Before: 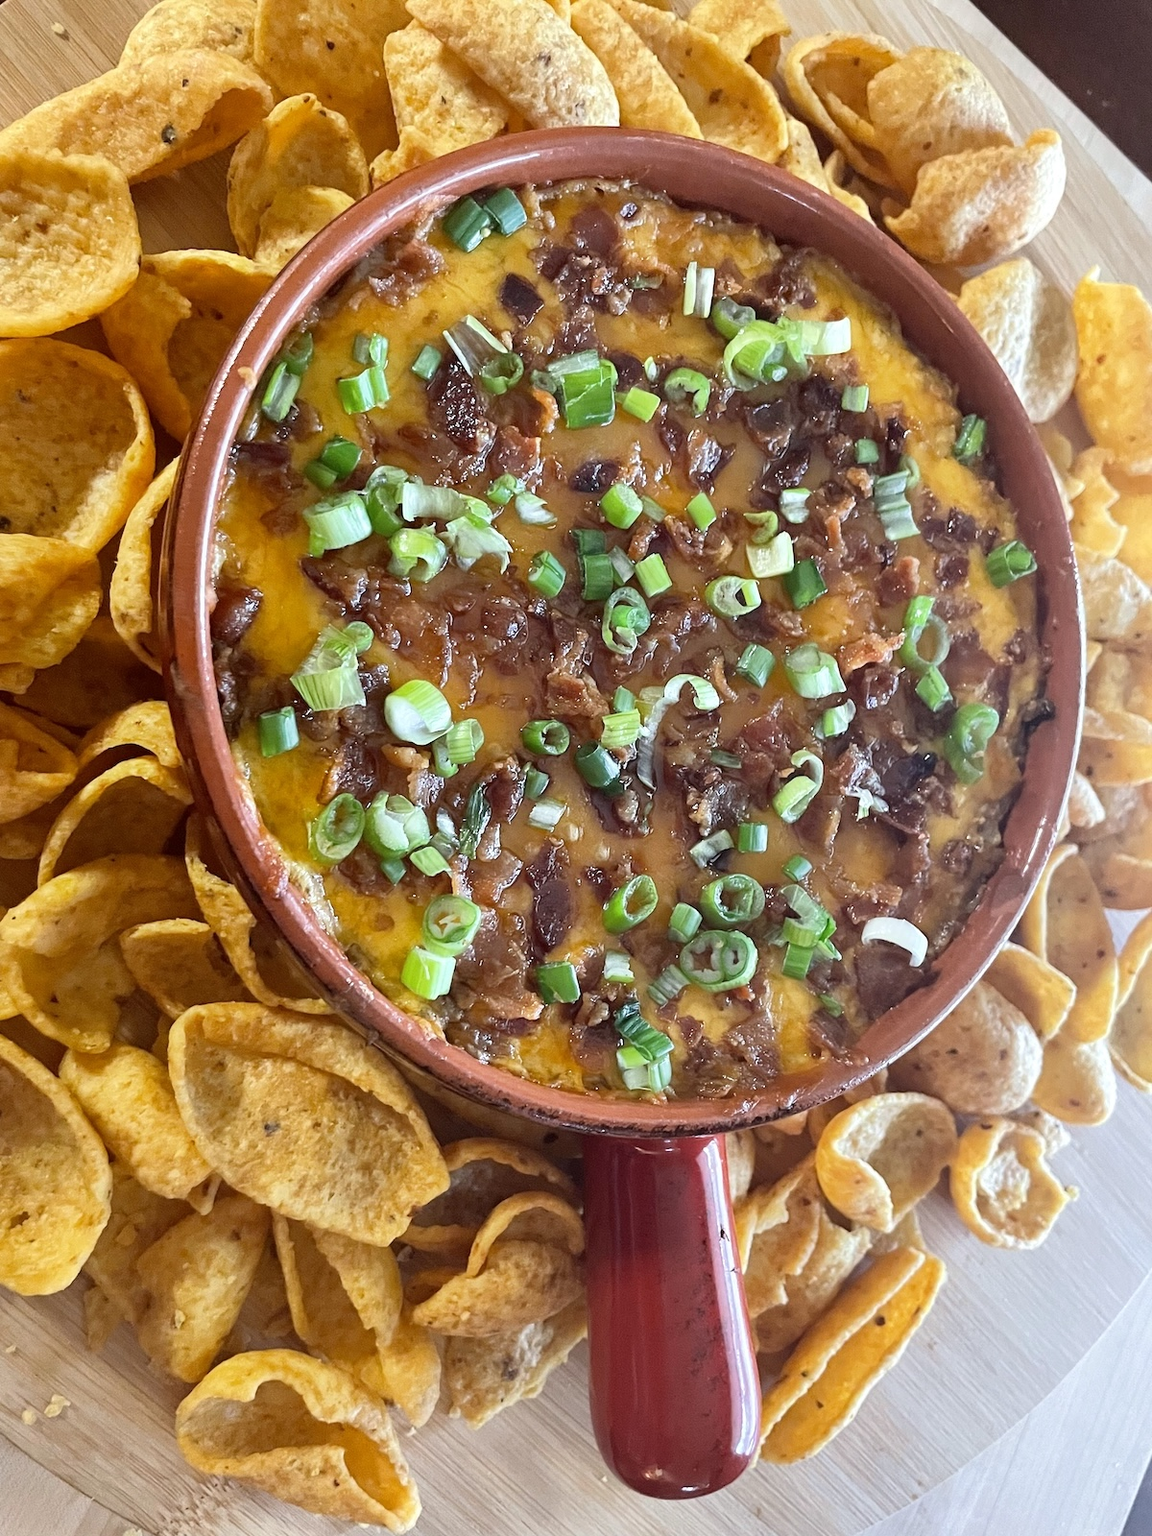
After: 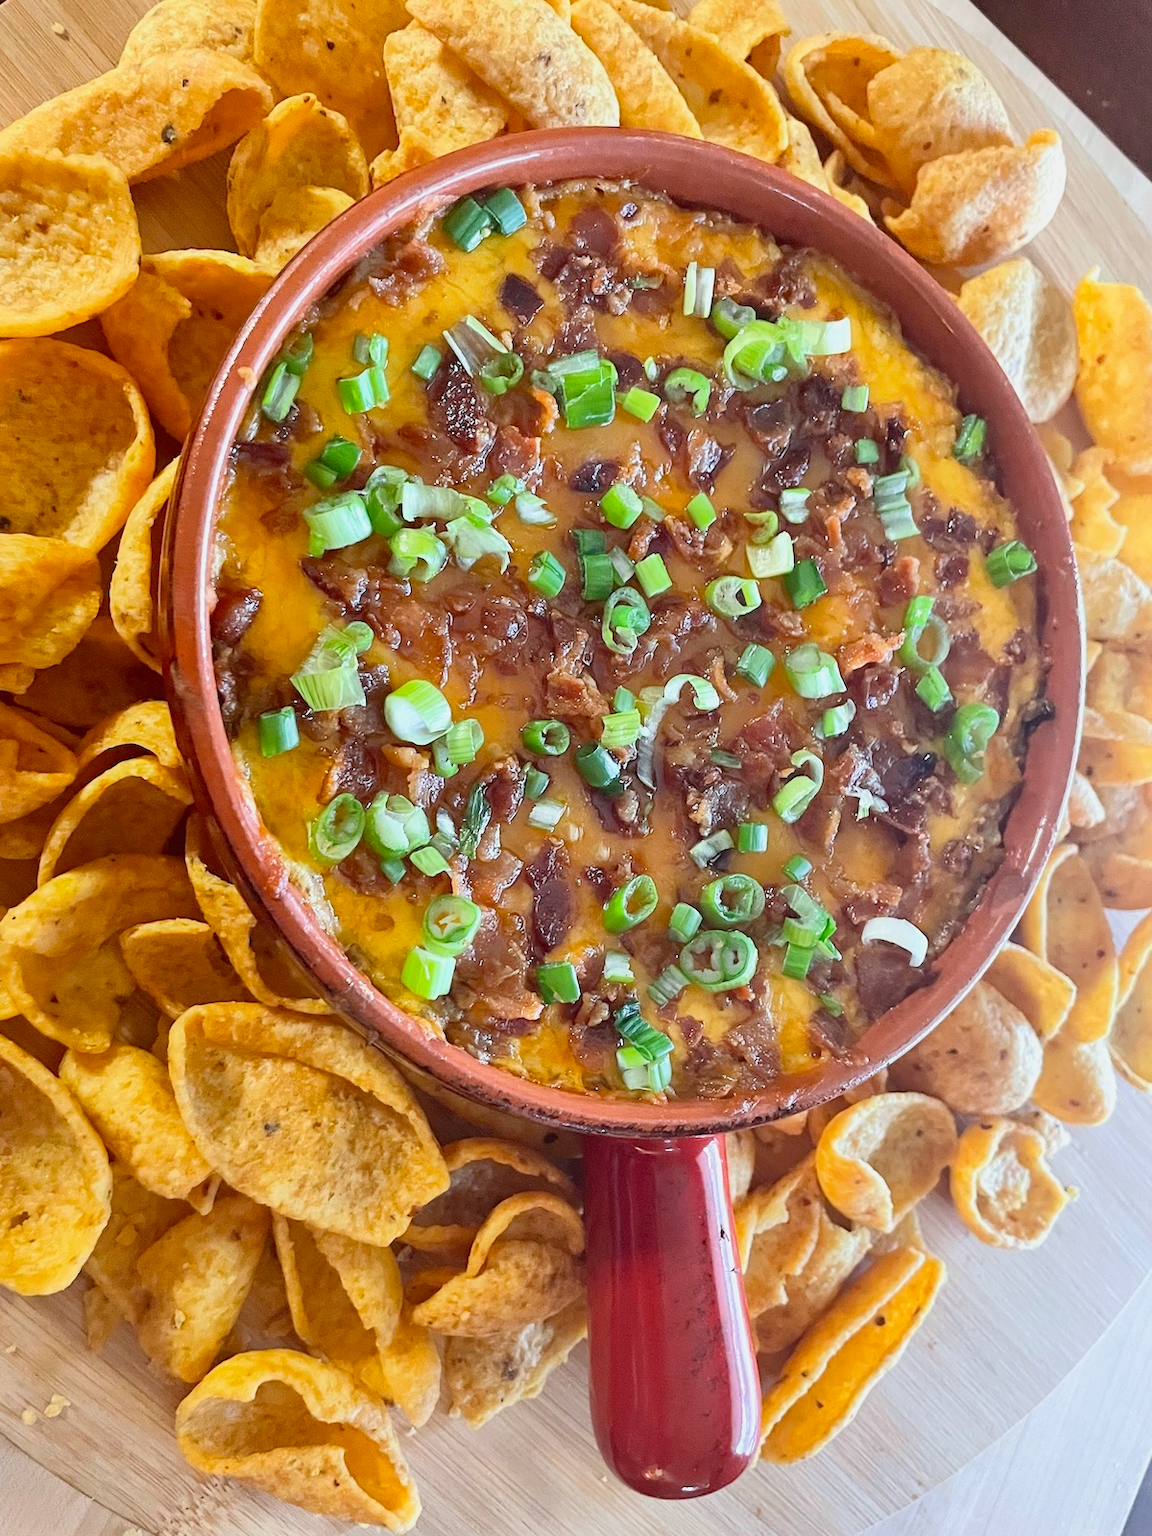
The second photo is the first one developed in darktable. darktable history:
contrast brightness saturation: contrast 0.2, brightness 0.15, saturation 0.14
tone equalizer: -8 EV 0.25 EV, -7 EV 0.417 EV, -6 EV 0.417 EV, -5 EV 0.25 EV, -3 EV -0.25 EV, -2 EV -0.417 EV, -1 EV -0.417 EV, +0 EV -0.25 EV, edges refinement/feathering 500, mask exposure compensation -1.57 EV, preserve details guided filter
